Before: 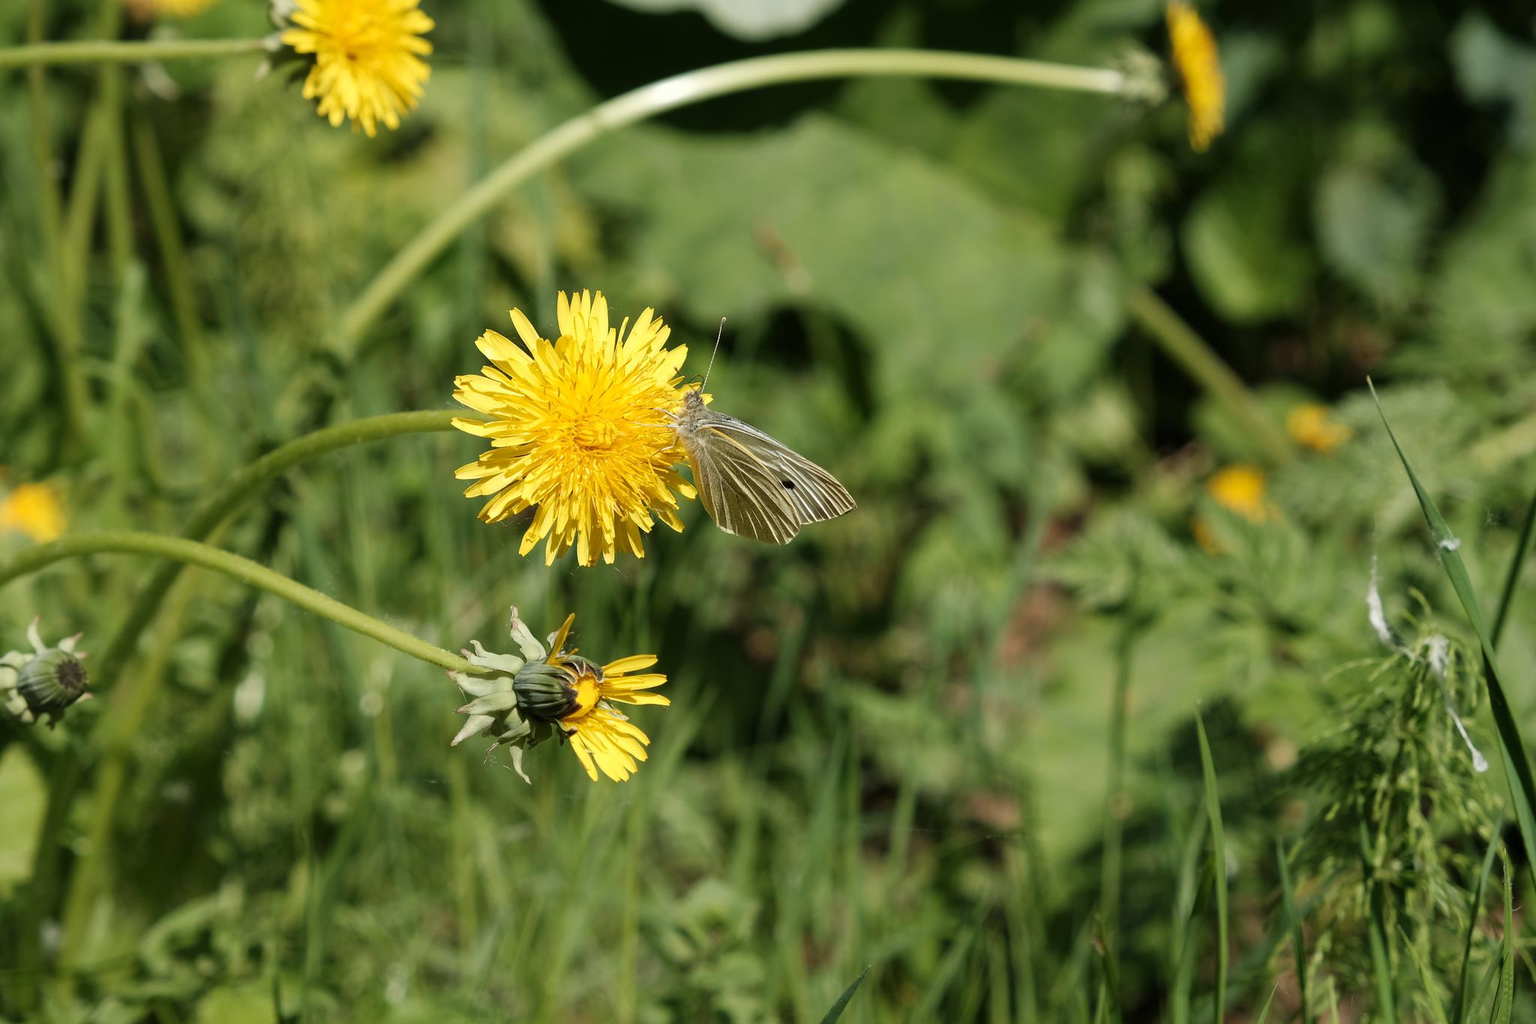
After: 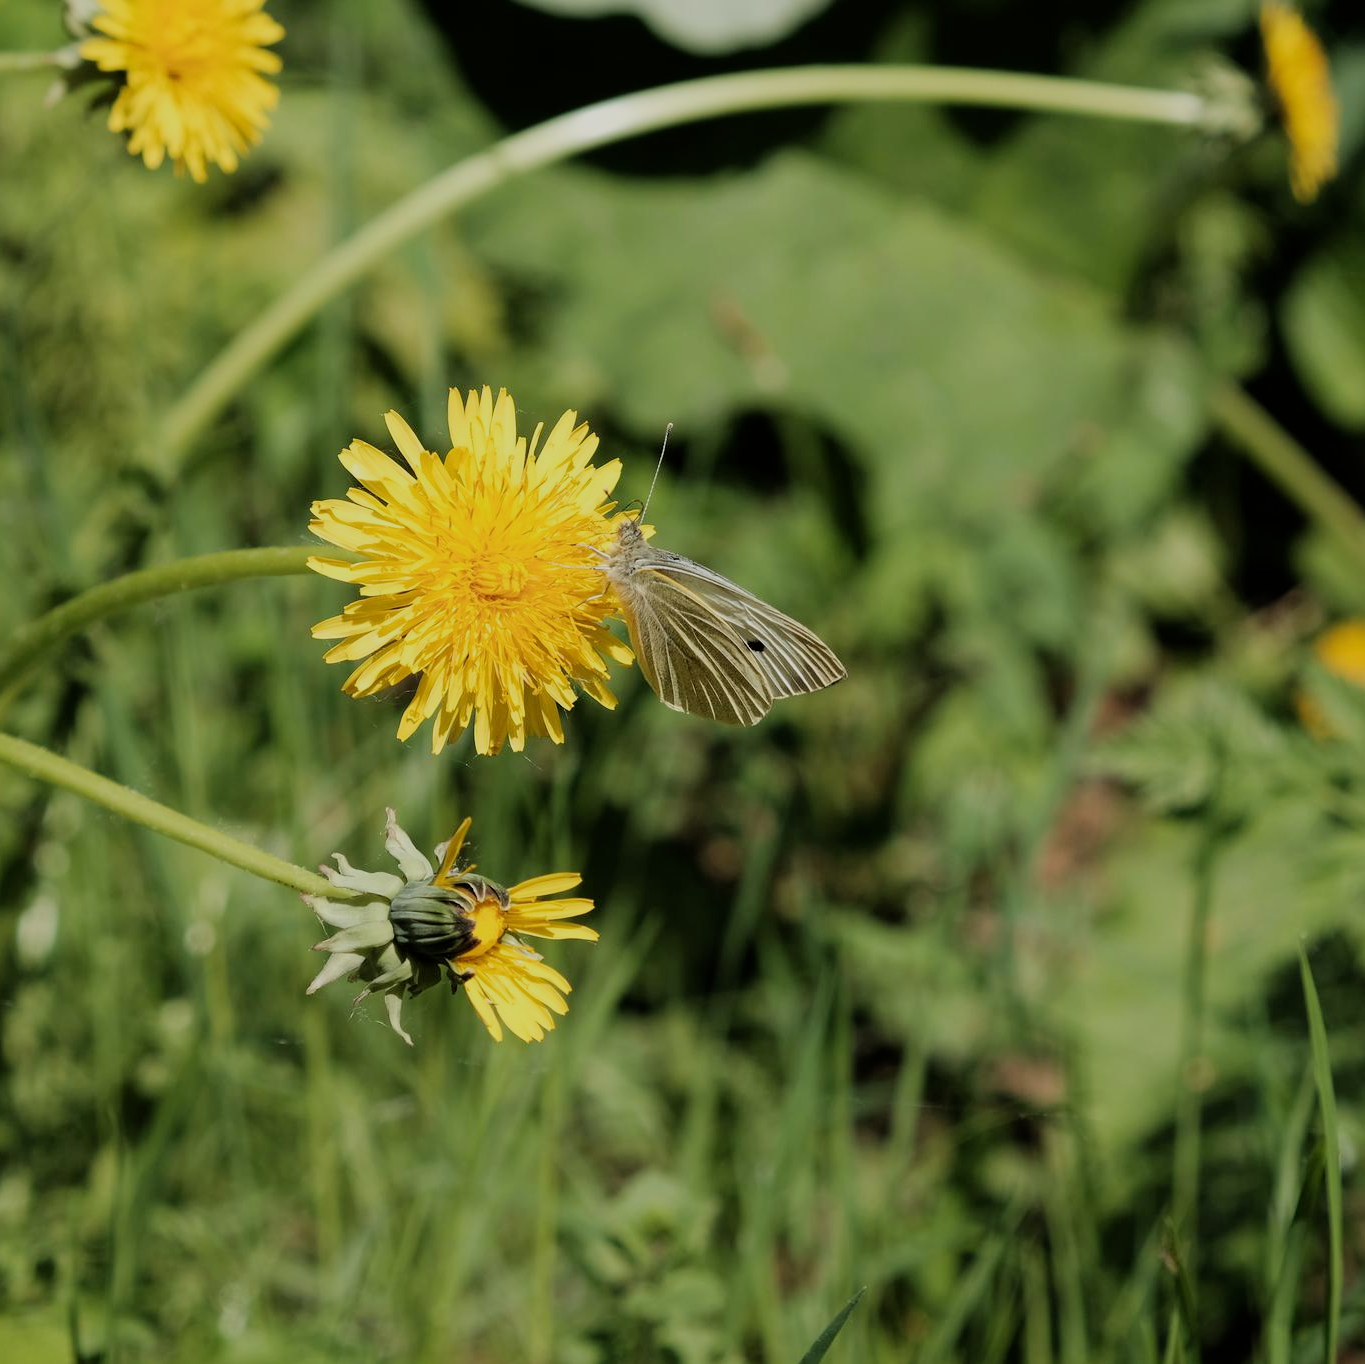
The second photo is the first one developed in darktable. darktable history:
crop and rotate: left 14.436%, right 18.898%
filmic rgb: black relative exposure -7.65 EV, white relative exposure 4.56 EV, hardness 3.61
